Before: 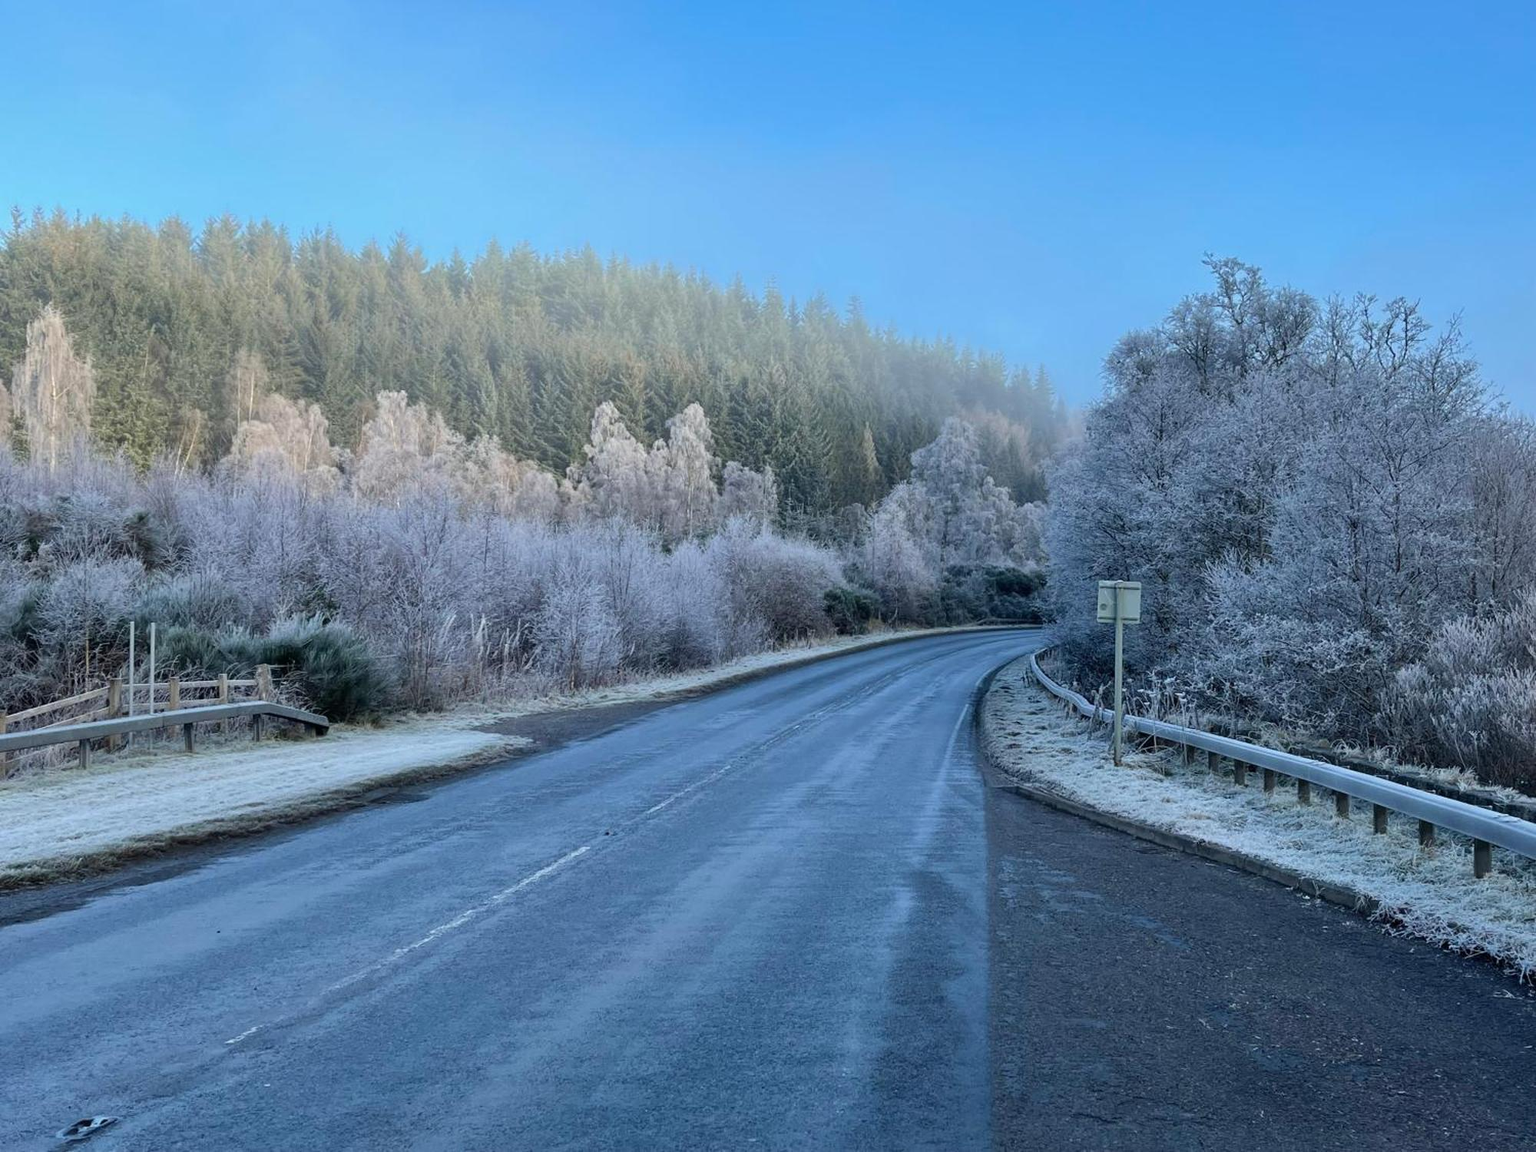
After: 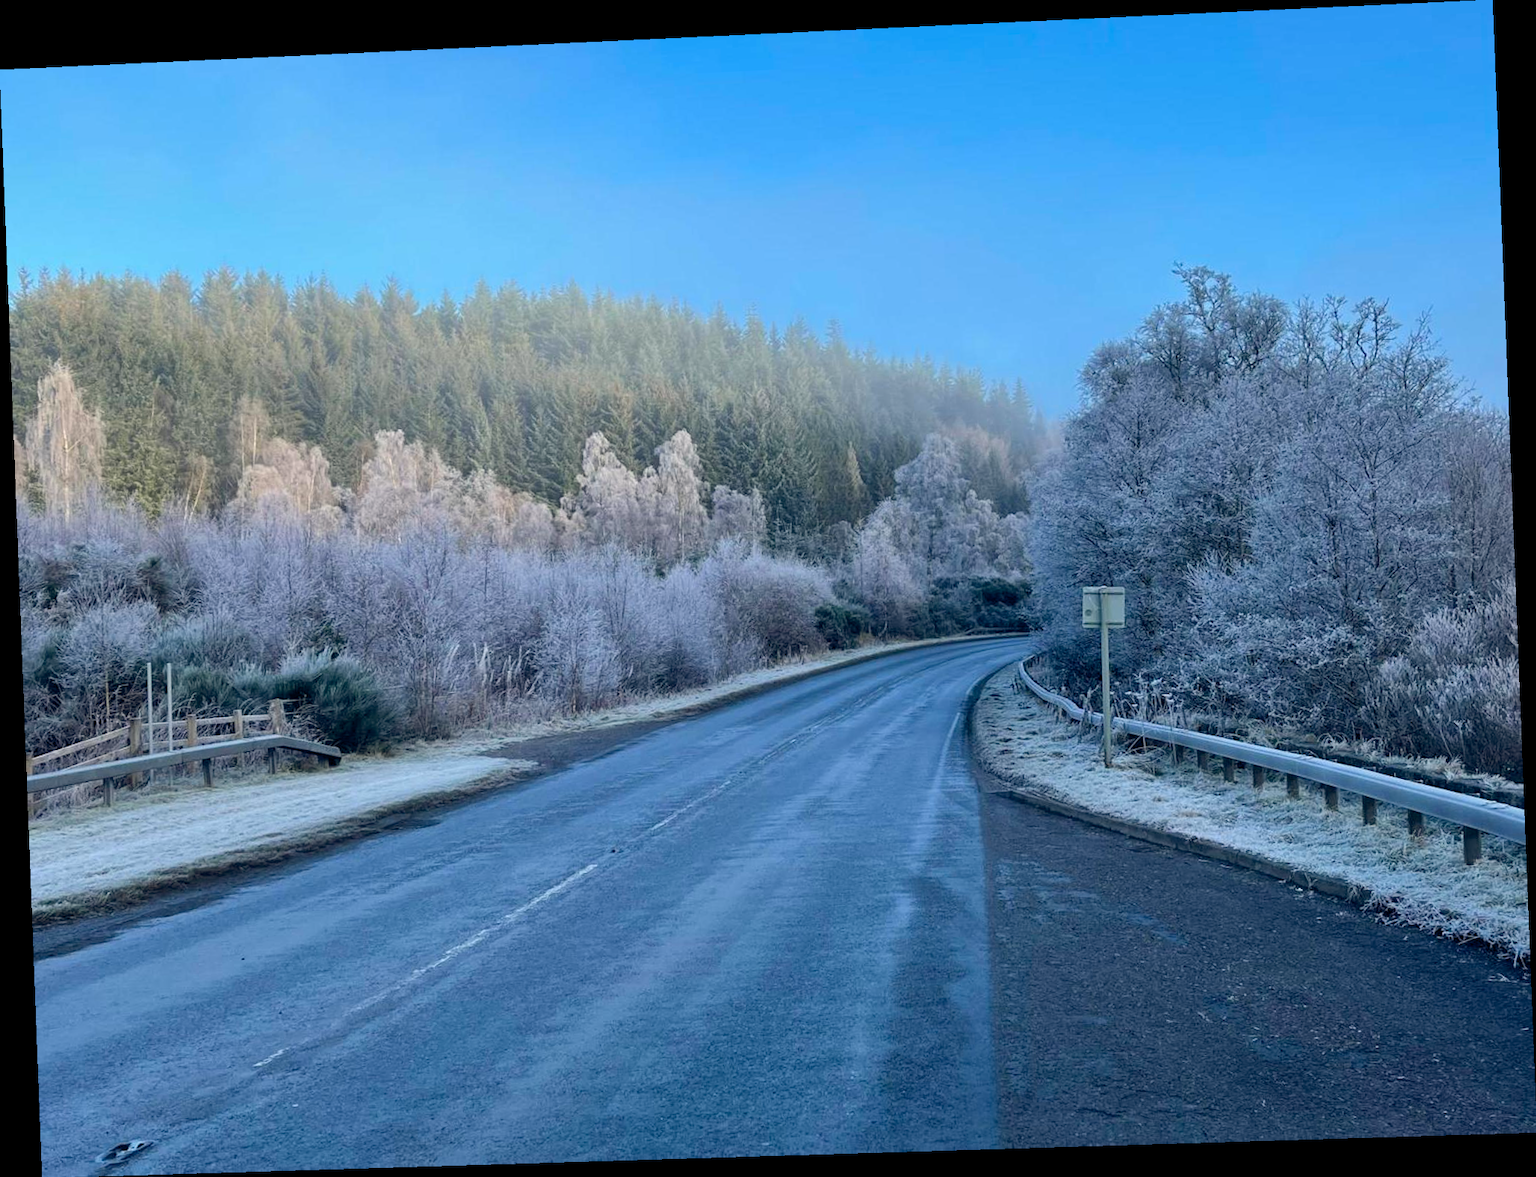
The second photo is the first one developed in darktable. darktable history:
color balance rgb: shadows lift › hue 87.51°, highlights gain › chroma 0.68%, highlights gain › hue 55.1°, global offset › chroma 0.13%, global offset › hue 253.66°, linear chroma grading › global chroma 0.5%, perceptual saturation grading › global saturation 16.38%
local contrast: mode bilateral grid, contrast 15, coarseness 36, detail 105%, midtone range 0.2
rotate and perspective: rotation -2.22°, lens shift (horizontal) -0.022, automatic cropping off
